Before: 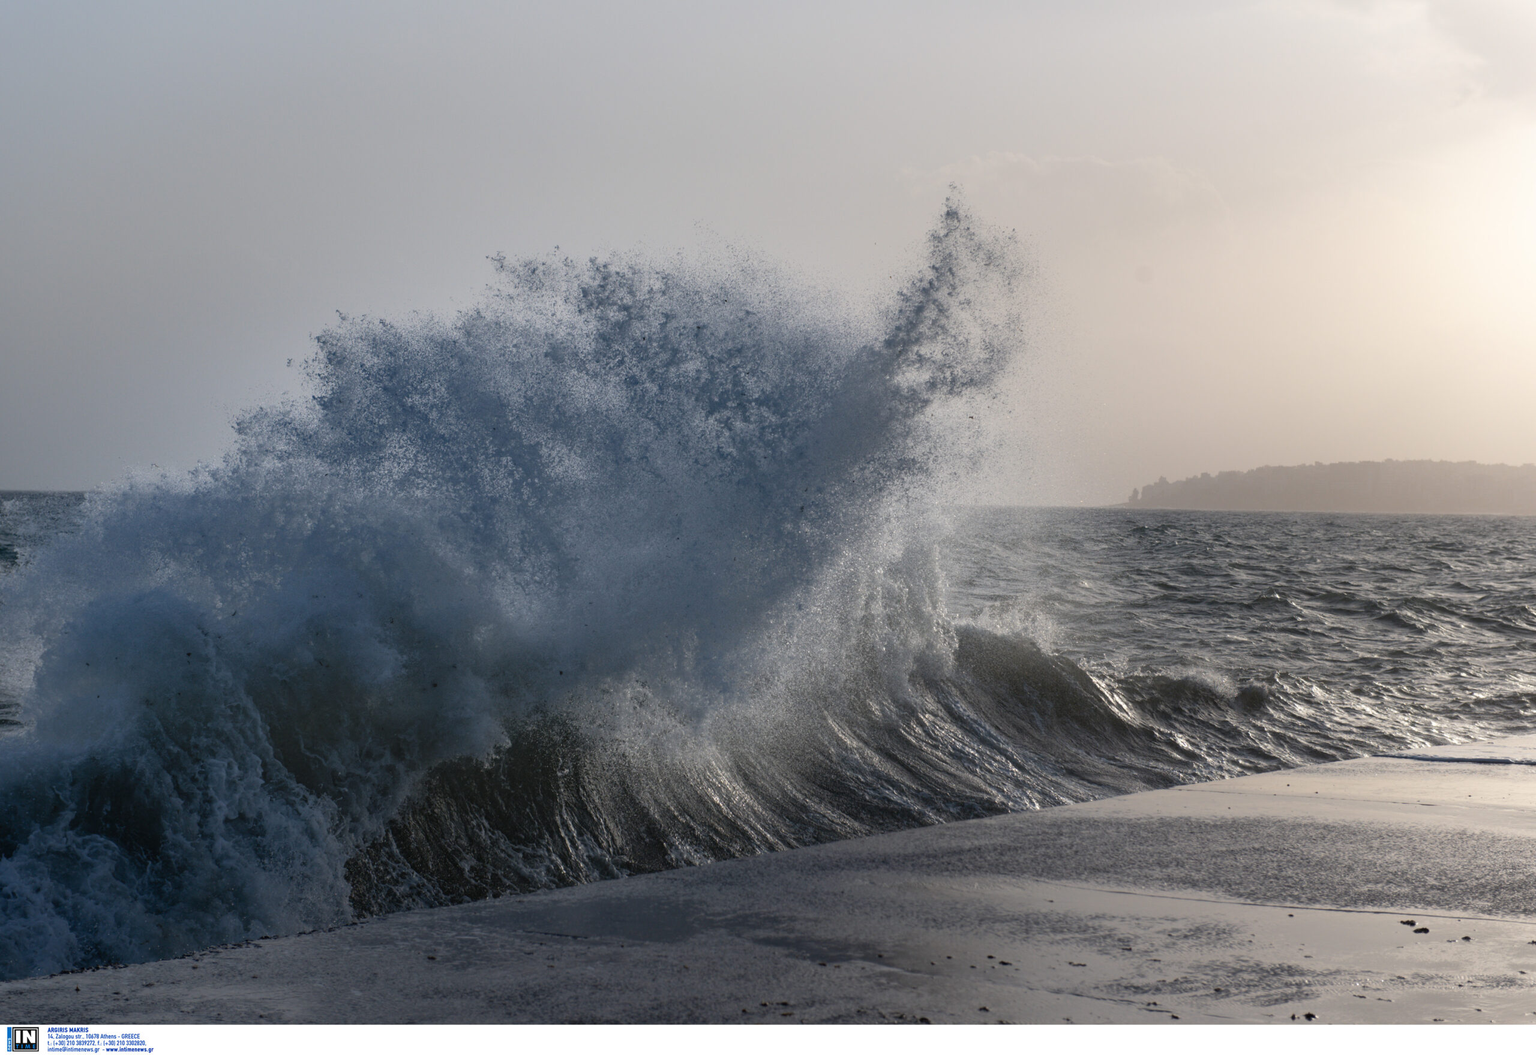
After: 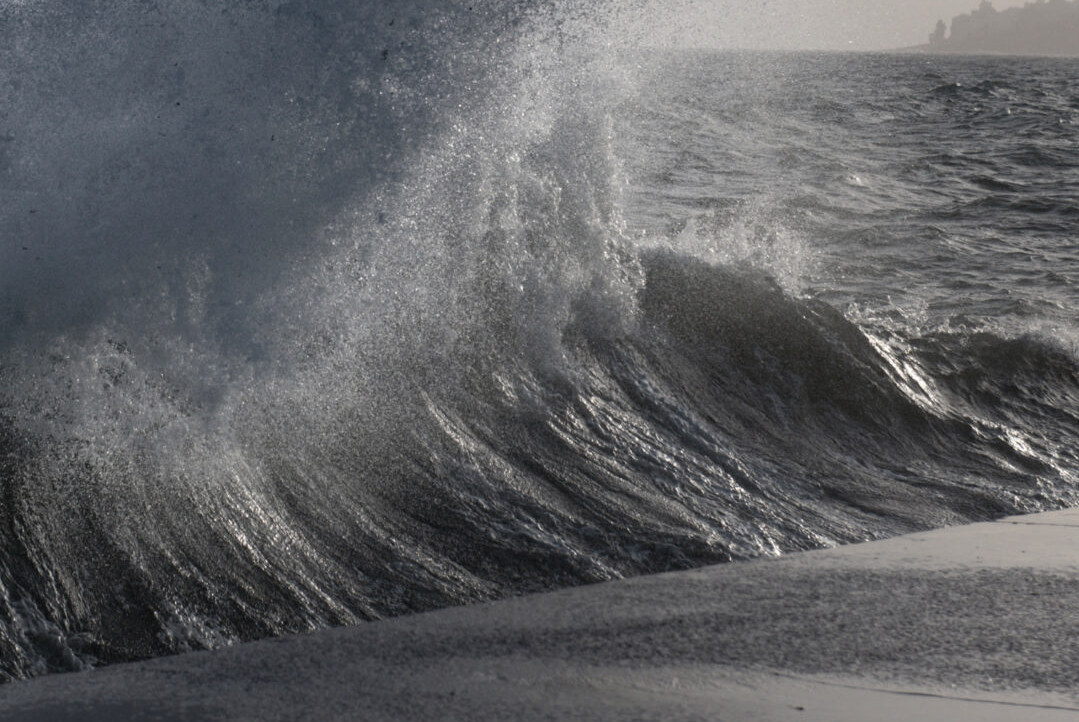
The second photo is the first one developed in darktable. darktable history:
crop: left 37.221%, top 45.169%, right 20.63%, bottom 13.777%
contrast brightness saturation: contrast 0.1, saturation -0.36
